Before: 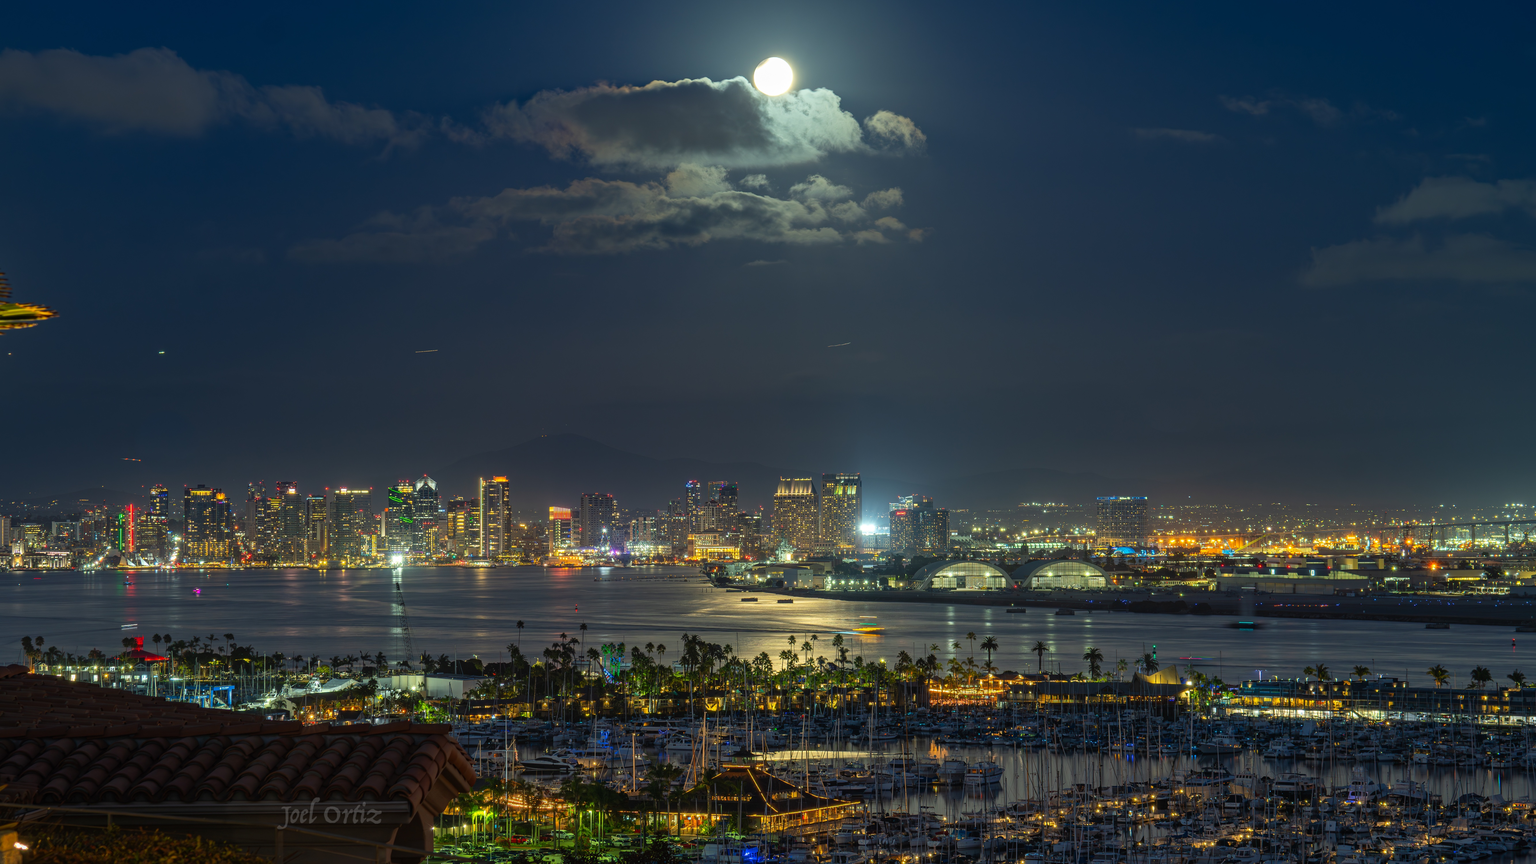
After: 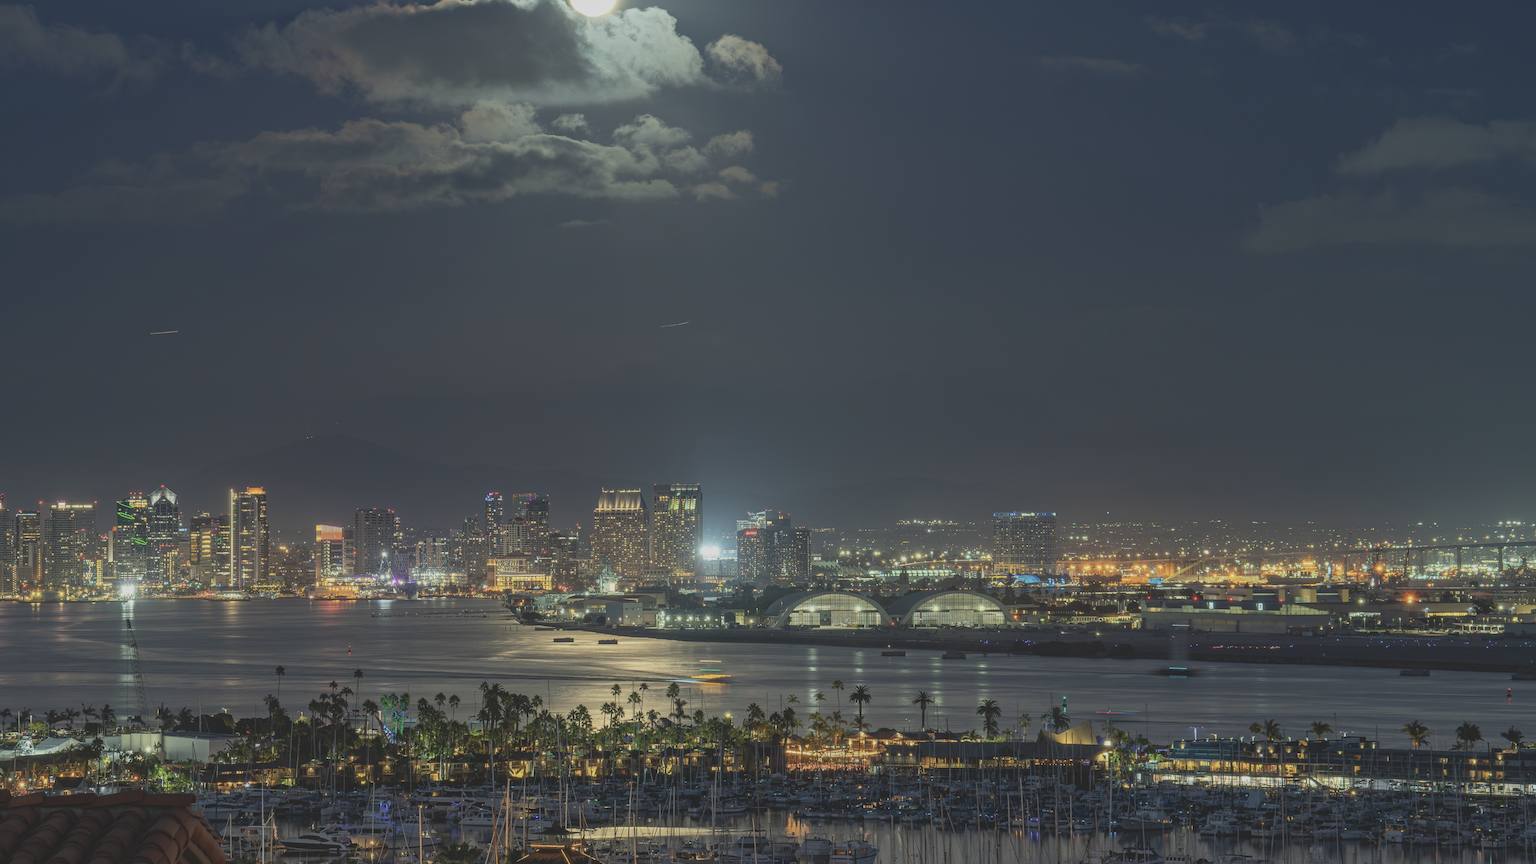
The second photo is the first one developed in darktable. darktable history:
exposure: compensate highlight preservation false
crop: left 19.159%, top 9.58%, bottom 9.58%
contrast brightness saturation: contrast -0.26, saturation -0.43
